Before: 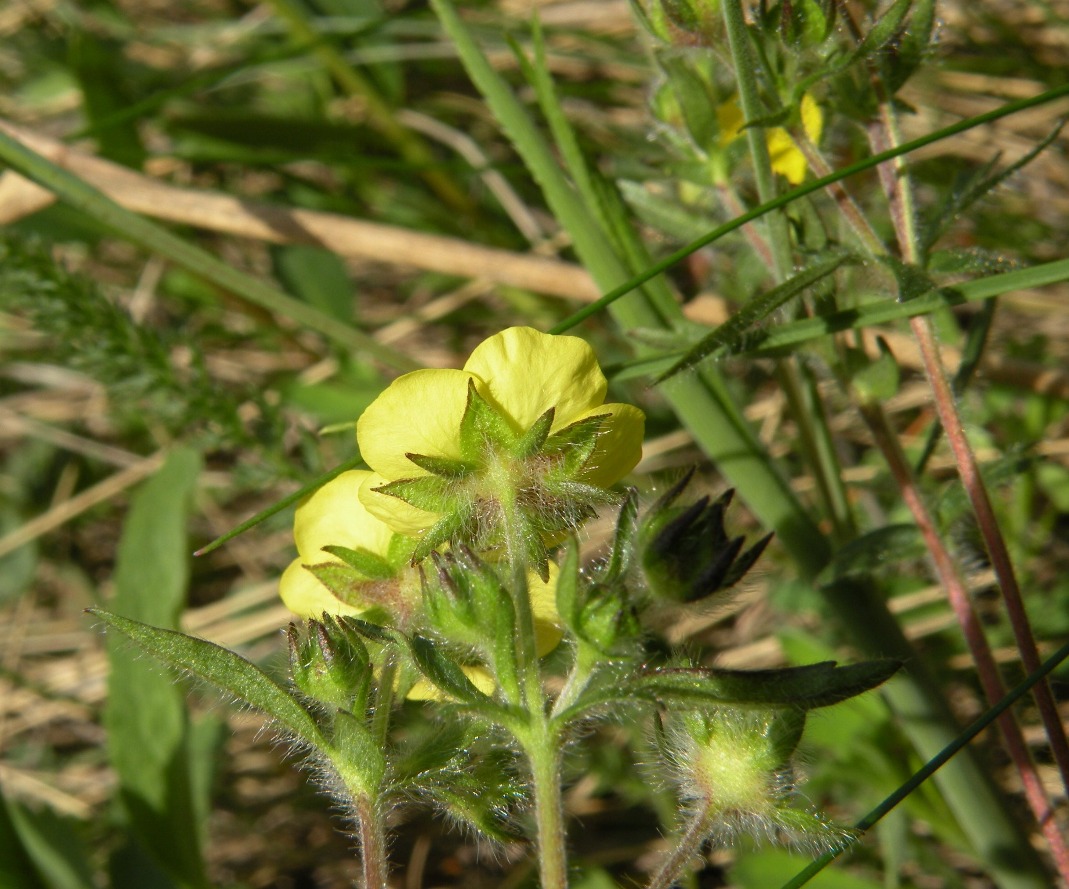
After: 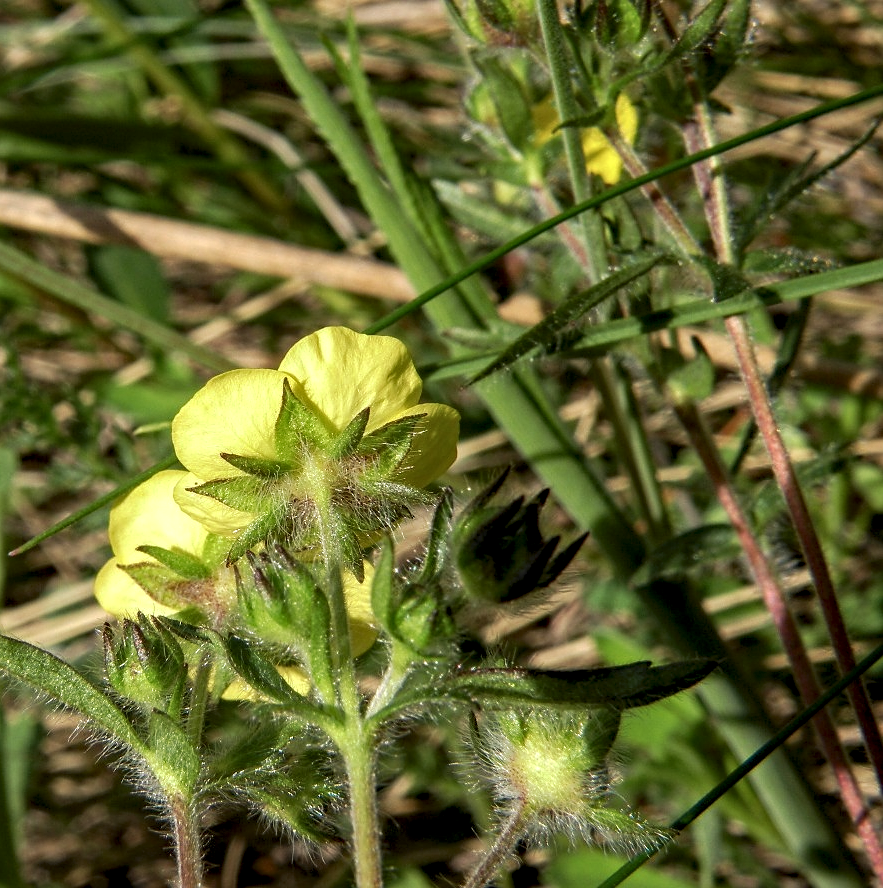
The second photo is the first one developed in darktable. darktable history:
crop: left 17.334%, bottom 0.022%
sharpen: radius 1.001
local contrast: detail 160%
haze removal: compatibility mode true, adaptive false
tone curve: curves: ch0 [(0, 0) (0.003, 0.027) (0.011, 0.03) (0.025, 0.04) (0.044, 0.063) (0.069, 0.093) (0.1, 0.125) (0.136, 0.153) (0.177, 0.191) (0.224, 0.232) (0.277, 0.279) (0.335, 0.333) (0.399, 0.39) (0.468, 0.457) (0.543, 0.535) (0.623, 0.611) (0.709, 0.683) (0.801, 0.758) (0.898, 0.853) (1, 1)], preserve colors none
